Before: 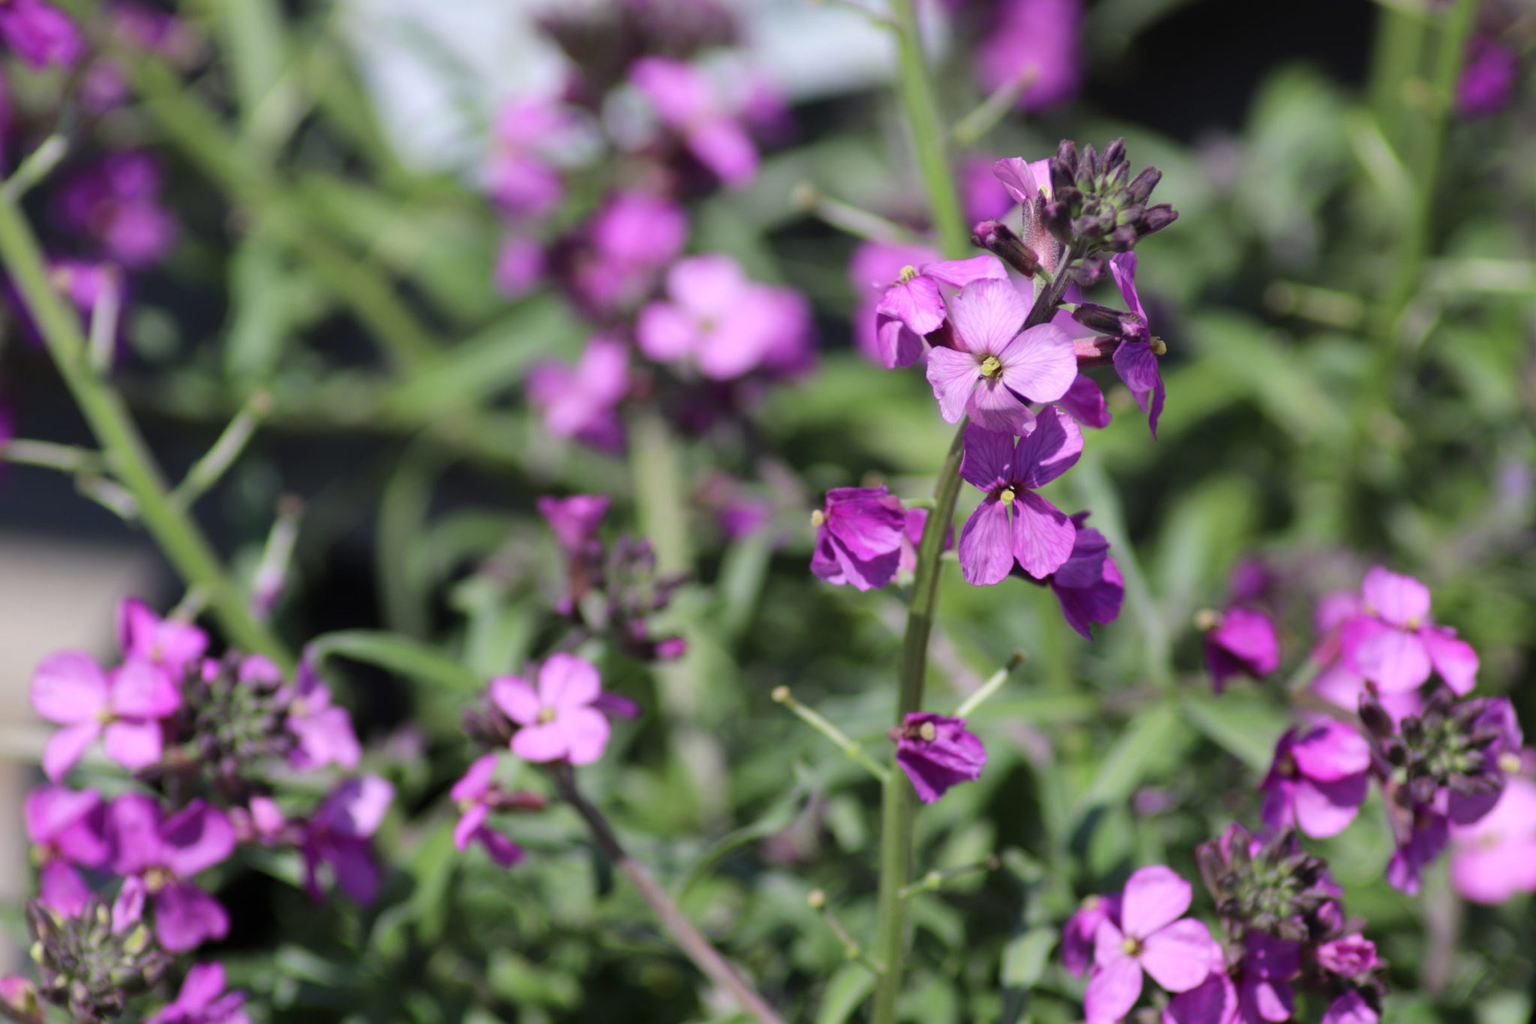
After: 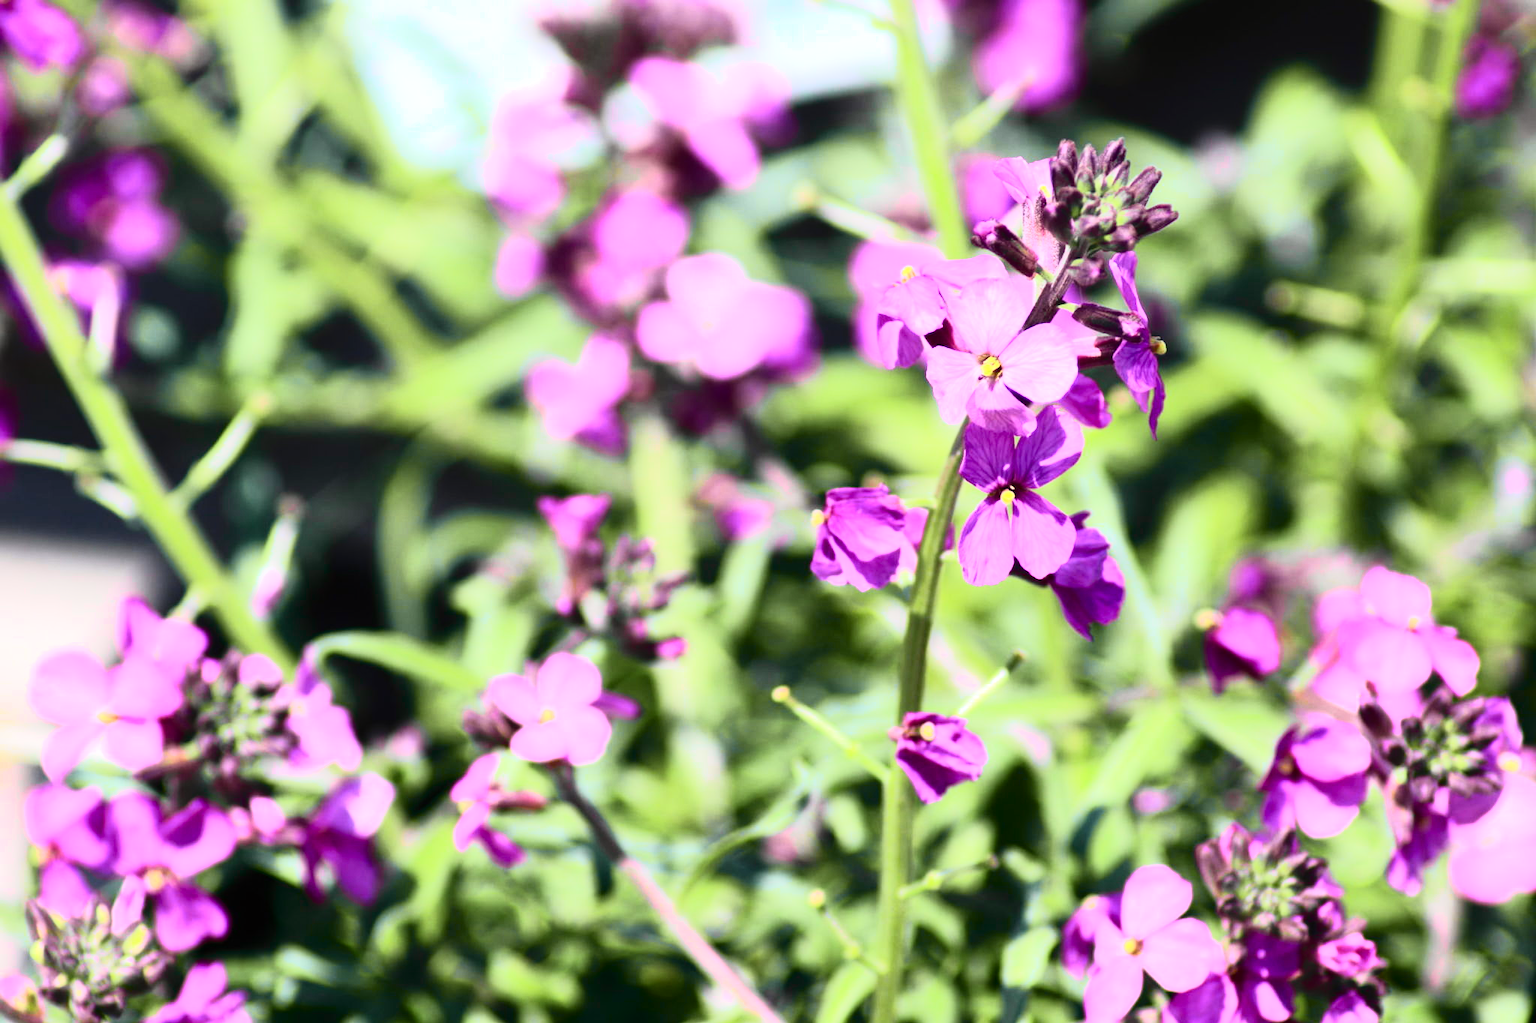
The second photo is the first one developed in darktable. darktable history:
tone equalizer: -8 EV -0.417 EV, -7 EV -0.389 EV, -6 EV -0.333 EV, -5 EV -0.222 EV, -3 EV 0.222 EV, -2 EV 0.333 EV, -1 EV 0.389 EV, +0 EV 0.417 EV, edges refinement/feathering 500, mask exposure compensation -1.57 EV, preserve details no
exposure: black level correction 0, exposure 0.7 EV, compensate exposure bias true, compensate highlight preservation false
tone curve: curves: ch0 [(0, 0) (0.046, 0.031) (0.163, 0.114) (0.391, 0.432) (0.488, 0.561) (0.695, 0.839) (0.785, 0.904) (1, 0.965)]; ch1 [(0, 0) (0.248, 0.252) (0.427, 0.412) (0.482, 0.462) (0.499, 0.499) (0.518, 0.518) (0.535, 0.577) (0.585, 0.623) (0.679, 0.743) (0.788, 0.809) (1, 1)]; ch2 [(0, 0) (0.313, 0.262) (0.427, 0.417) (0.473, 0.47) (0.503, 0.503) (0.523, 0.515) (0.557, 0.596) (0.598, 0.646) (0.708, 0.771) (1, 1)], color space Lab, independent channels, preserve colors none
